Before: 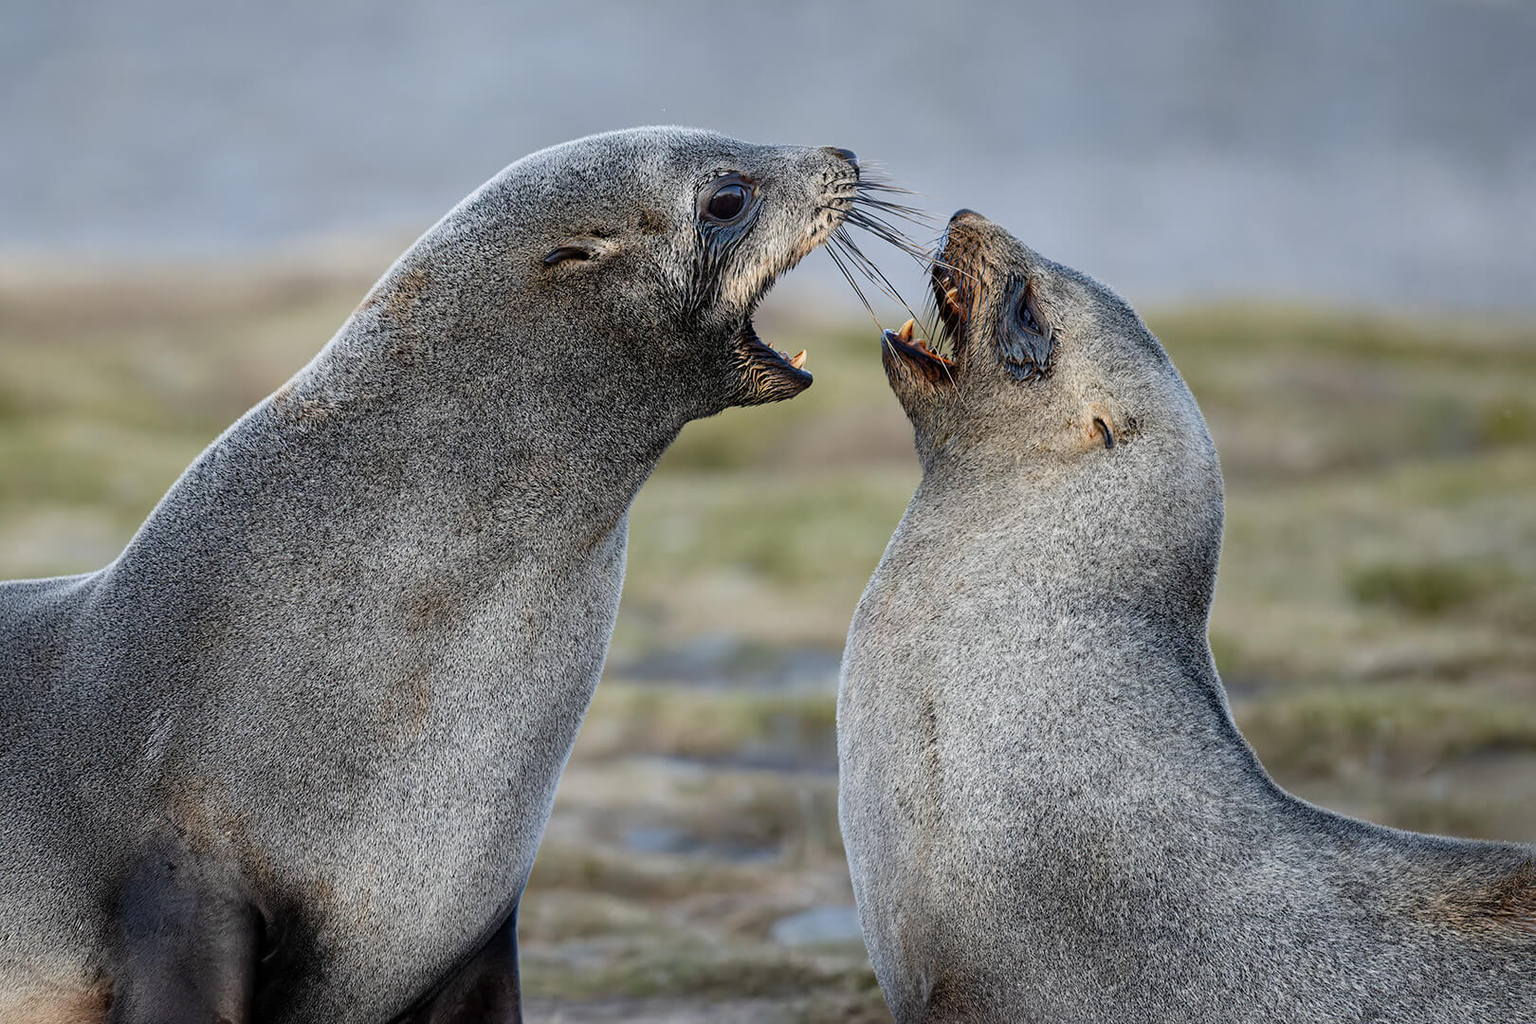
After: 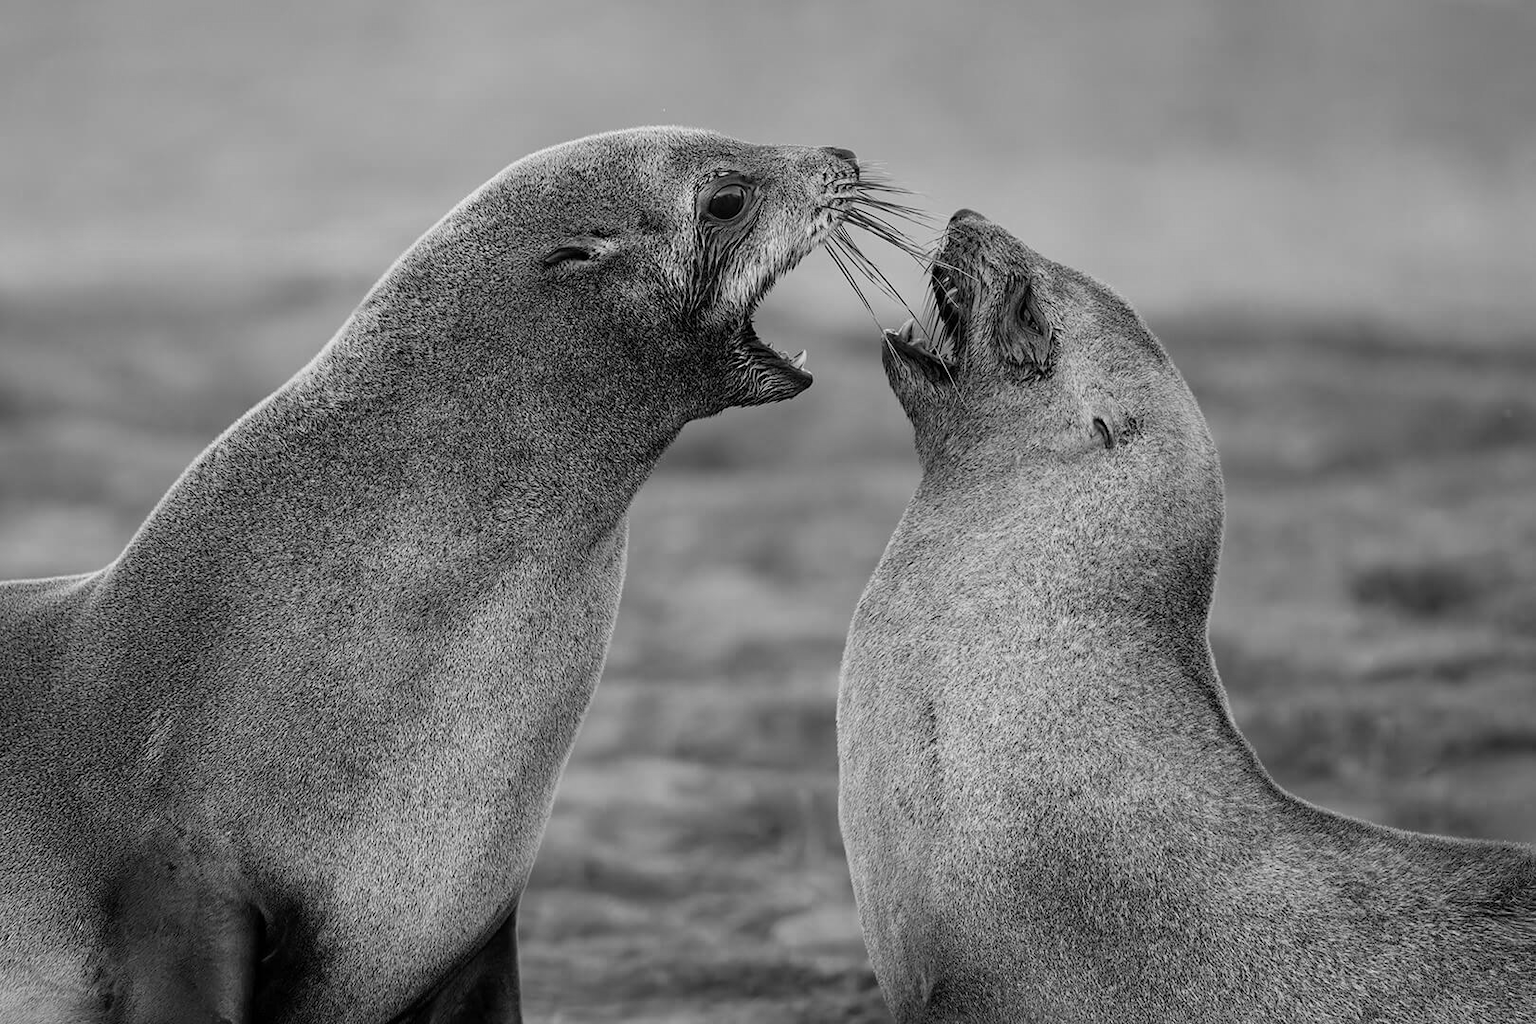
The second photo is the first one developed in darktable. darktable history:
exposure: compensate highlight preservation false
color calibration: output gray [0.246, 0.254, 0.501, 0], illuminant same as pipeline (D50), adaptation XYZ, x 0.346, y 0.359, temperature 5003.2 K
